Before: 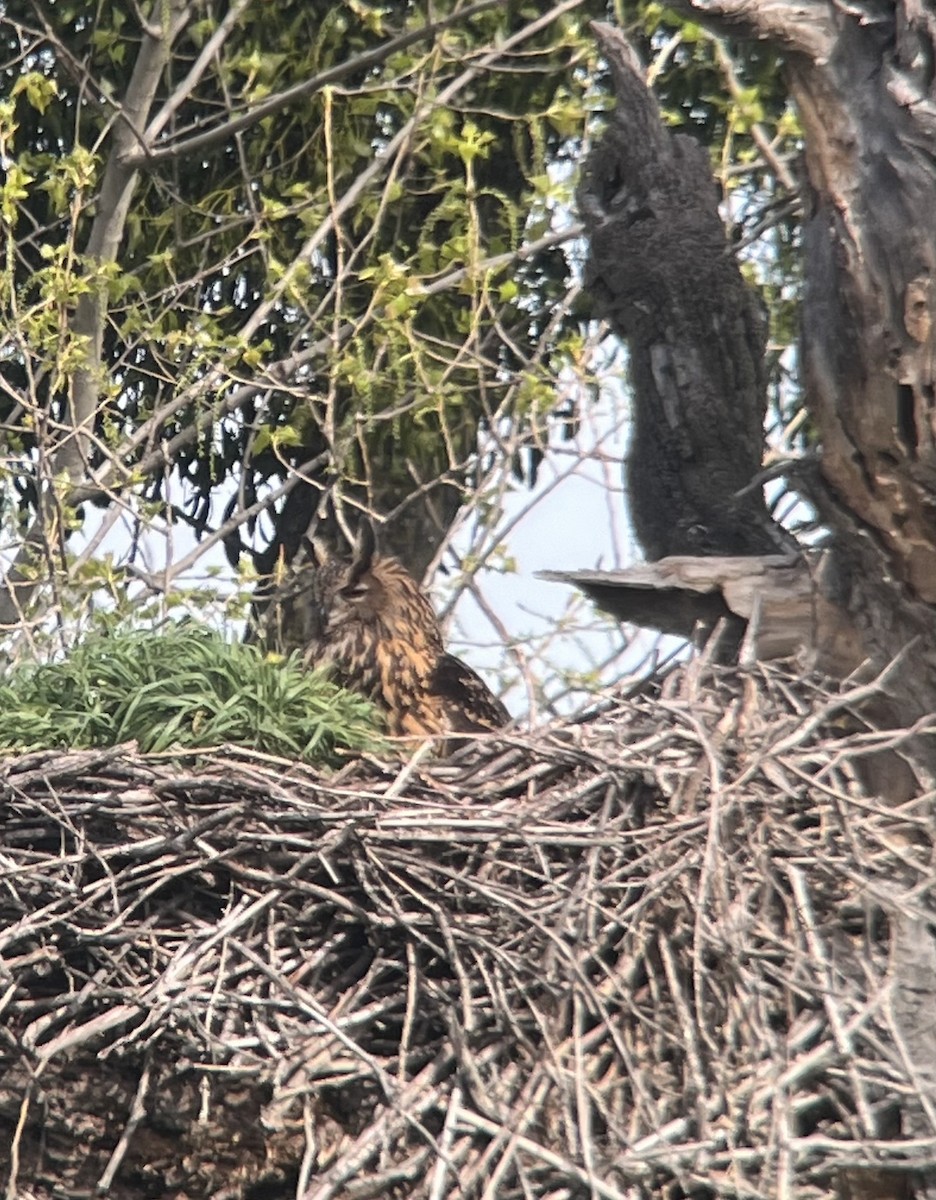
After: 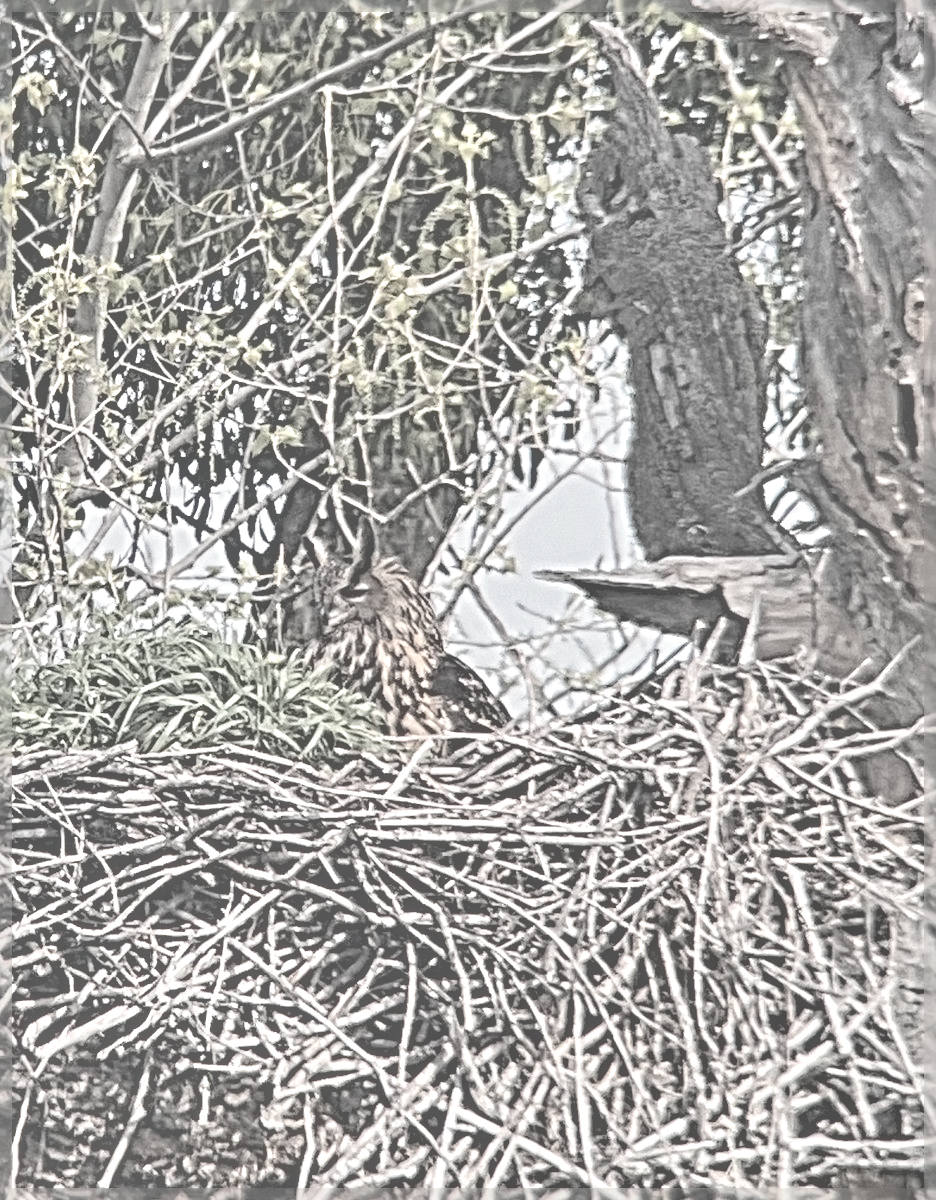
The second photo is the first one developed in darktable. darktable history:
tone equalizer: on, module defaults
contrast brightness saturation: contrast -0.314, brightness 0.747, saturation -0.786
local contrast: detail 130%
sharpen: radius 6.292, amount 1.802, threshold 0.017
shadows and highlights: shadows 58.14, soften with gaussian
